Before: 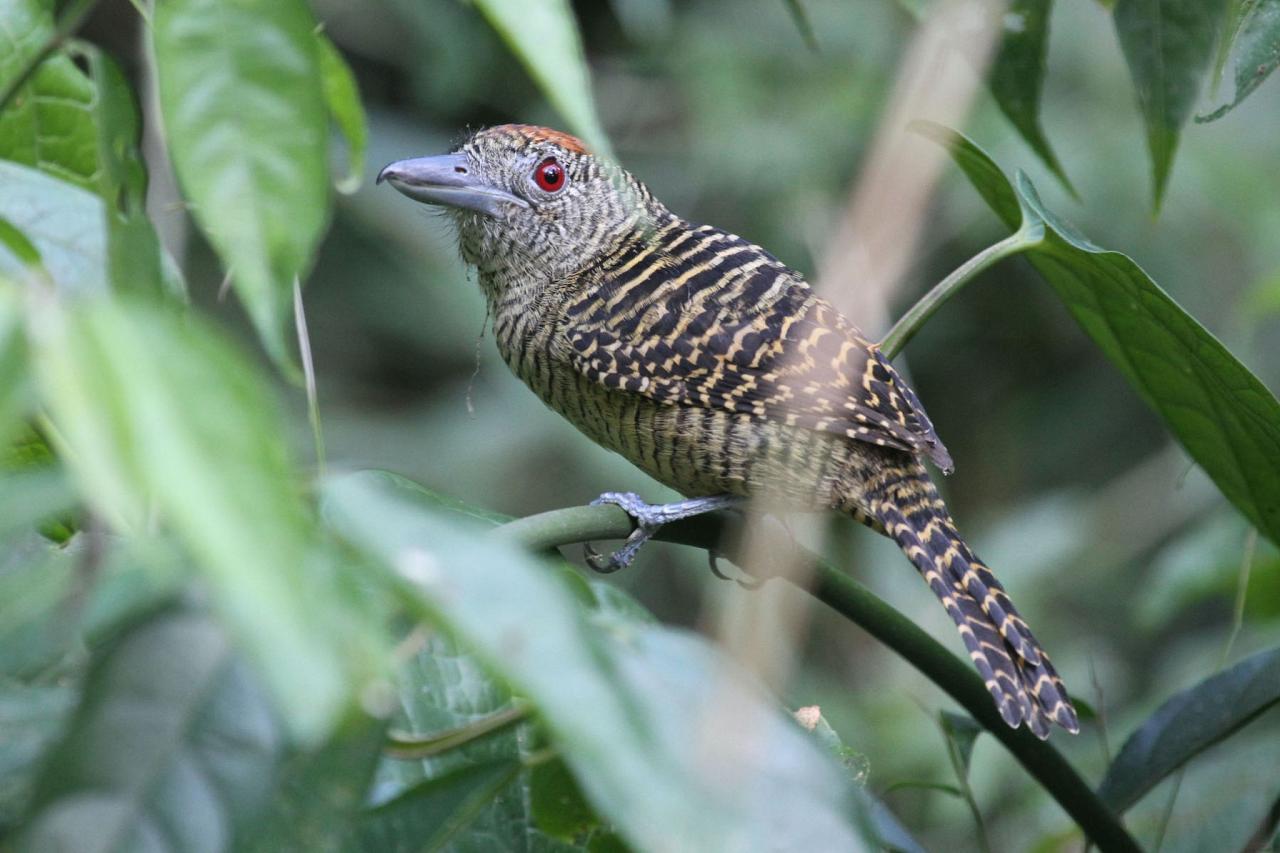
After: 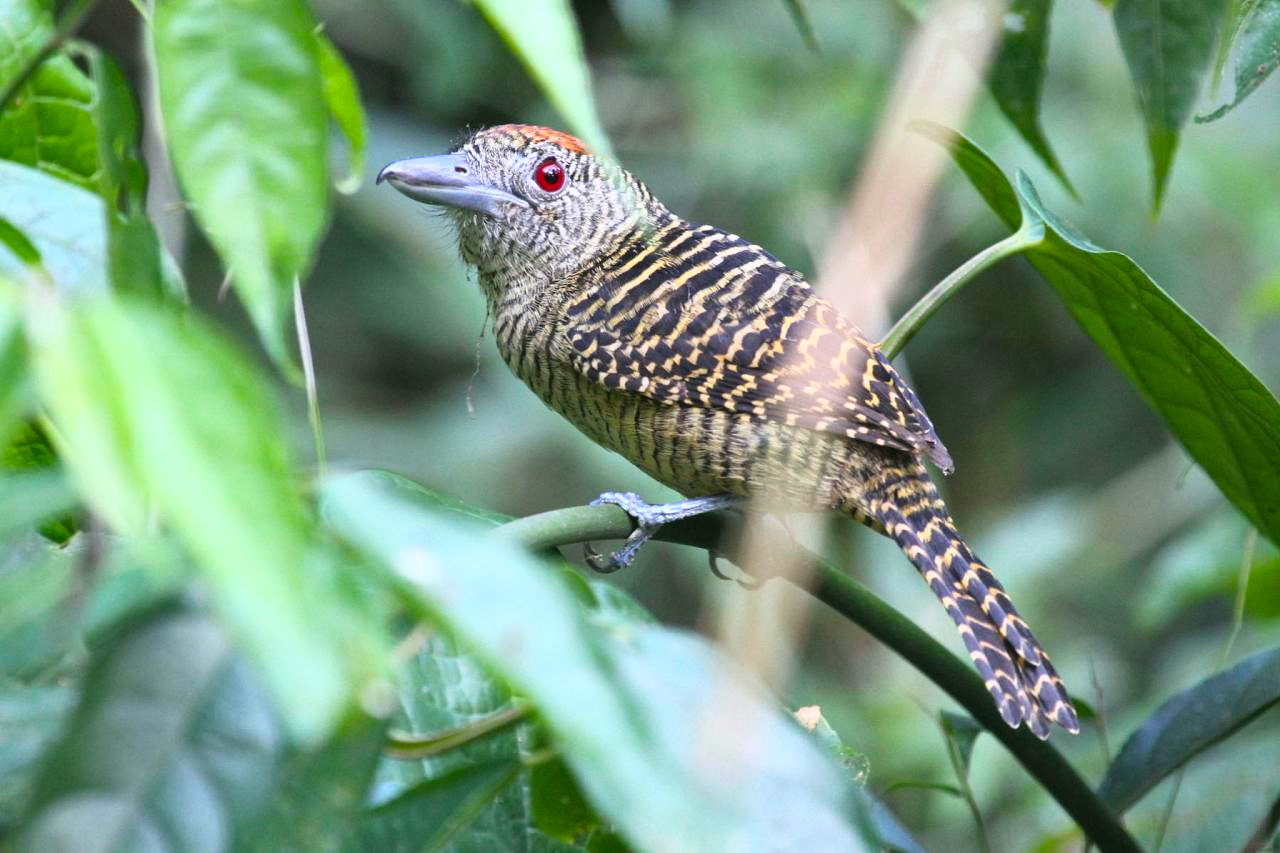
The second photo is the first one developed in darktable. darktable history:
shadows and highlights: soften with gaussian
base curve: curves: ch0 [(0, 0) (0.557, 0.834) (1, 1)]
color balance rgb: perceptual saturation grading › global saturation 30%, global vibrance 10%
